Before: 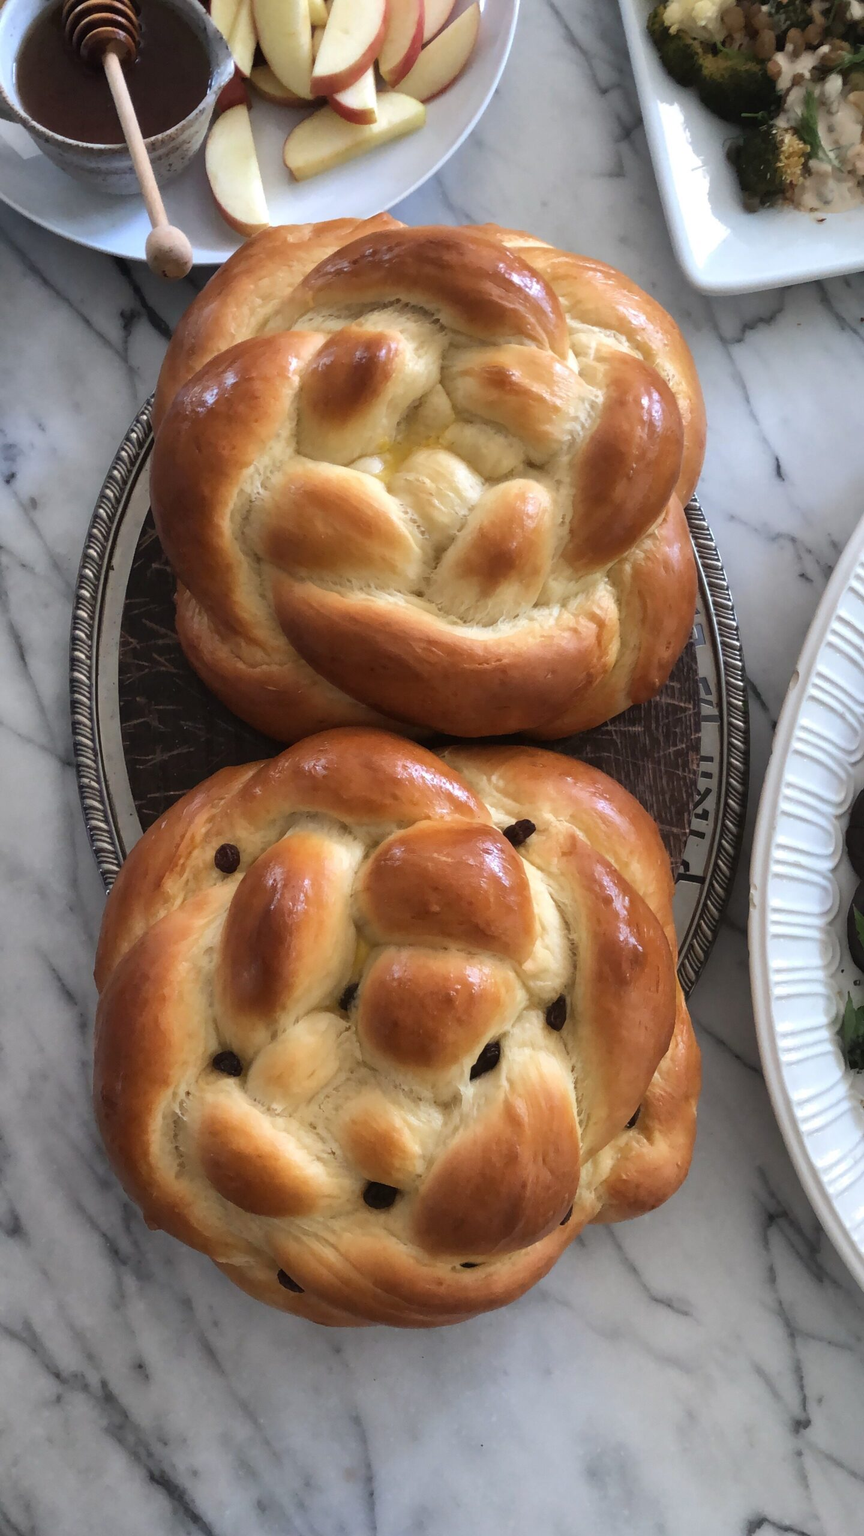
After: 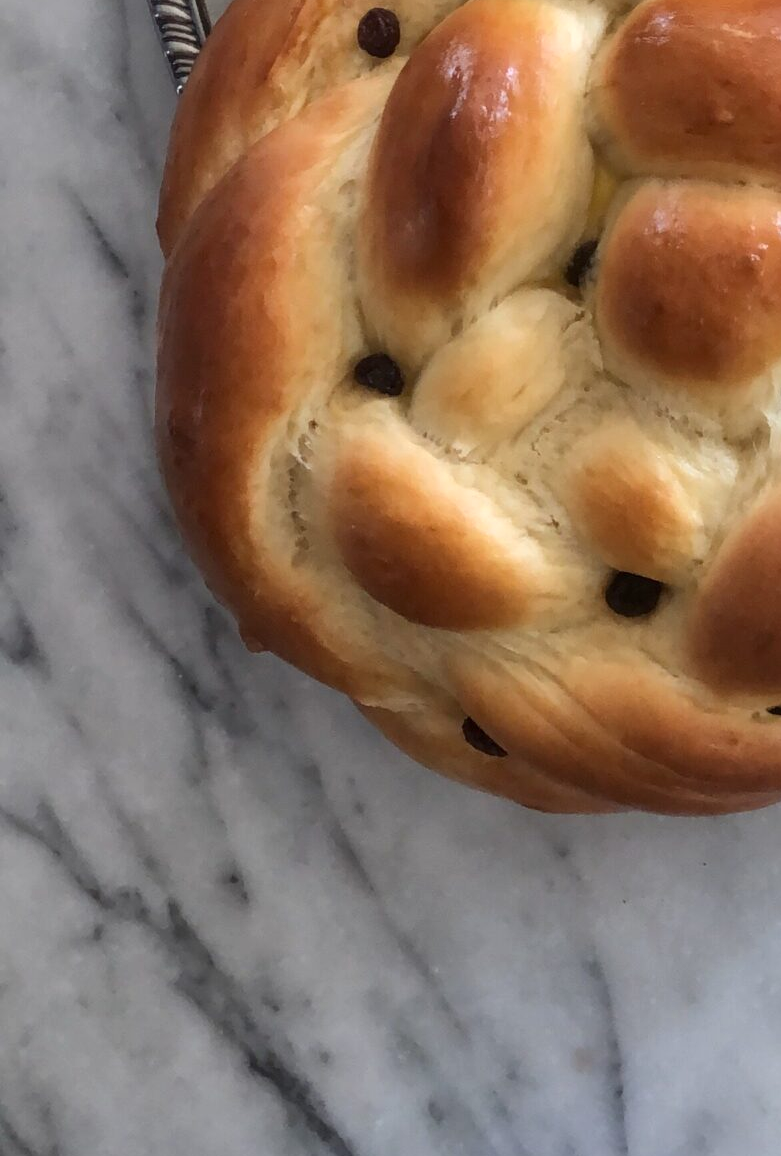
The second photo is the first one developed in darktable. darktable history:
crop and rotate: top 54.611%, right 45.716%, bottom 0.207%
local contrast: mode bilateral grid, contrast 21, coarseness 49, detail 120%, midtone range 0.2
